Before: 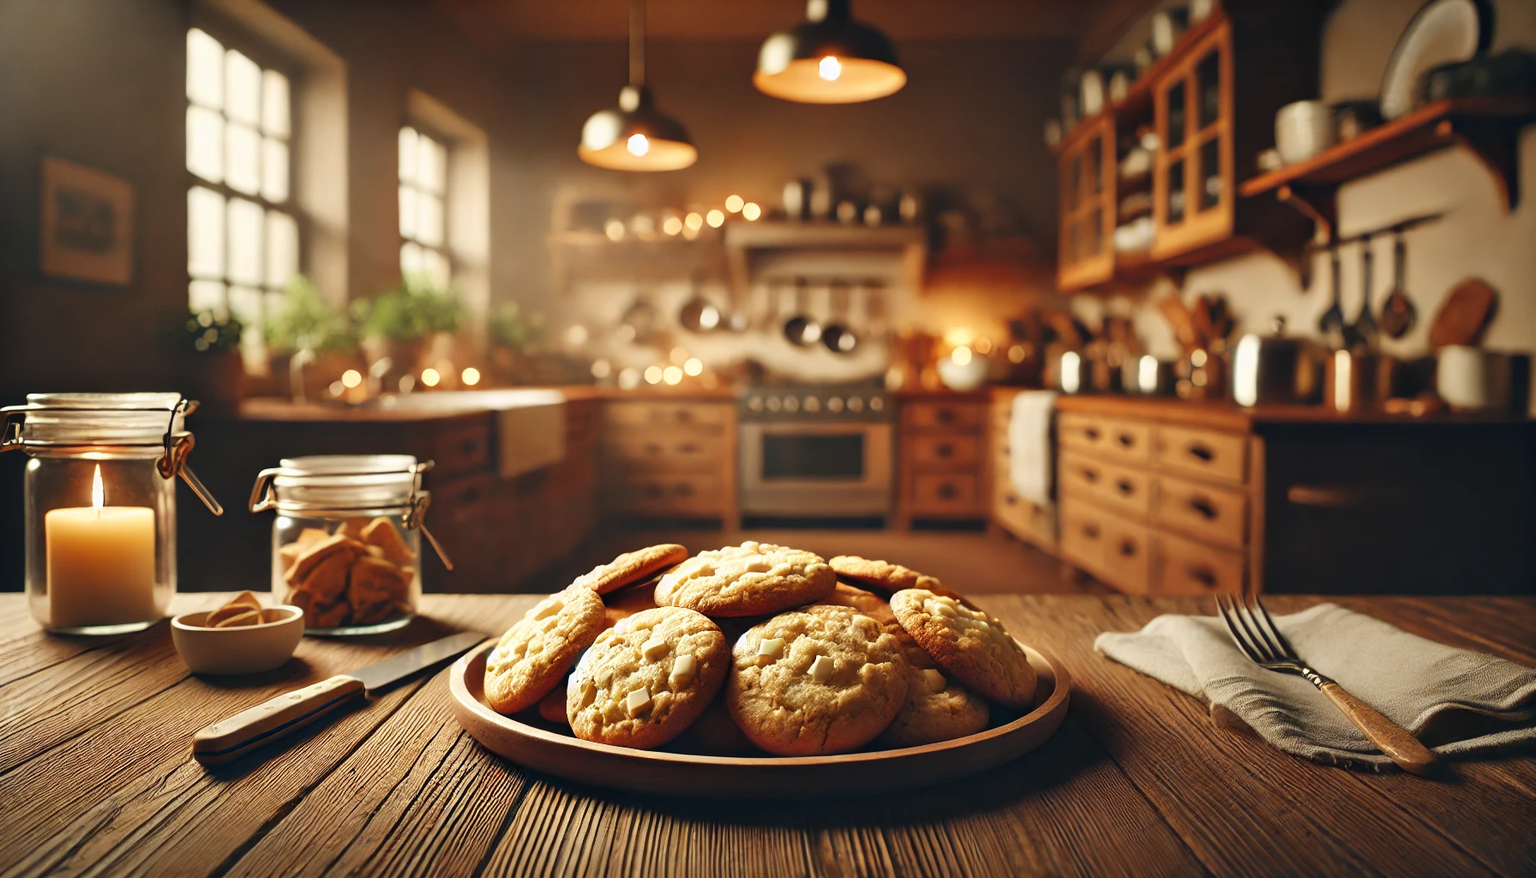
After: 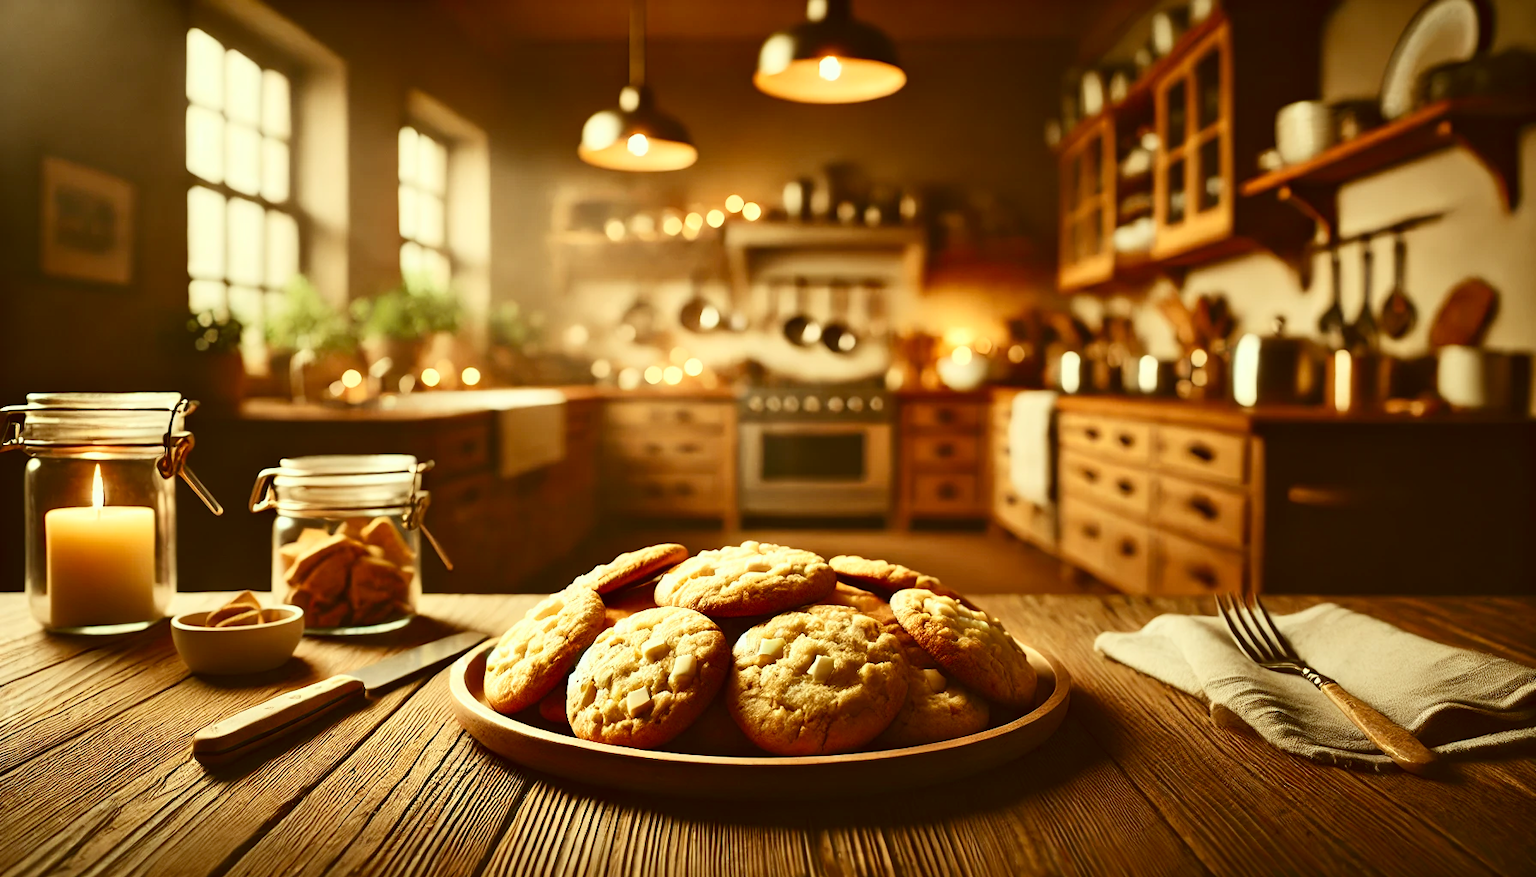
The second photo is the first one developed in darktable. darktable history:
contrast brightness saturation: contrast 0.24, brightness 0.09
color correction: highlights a* -5.3, highlights b* 9.8, shadows a* 9.8, shadows b* 24.26
